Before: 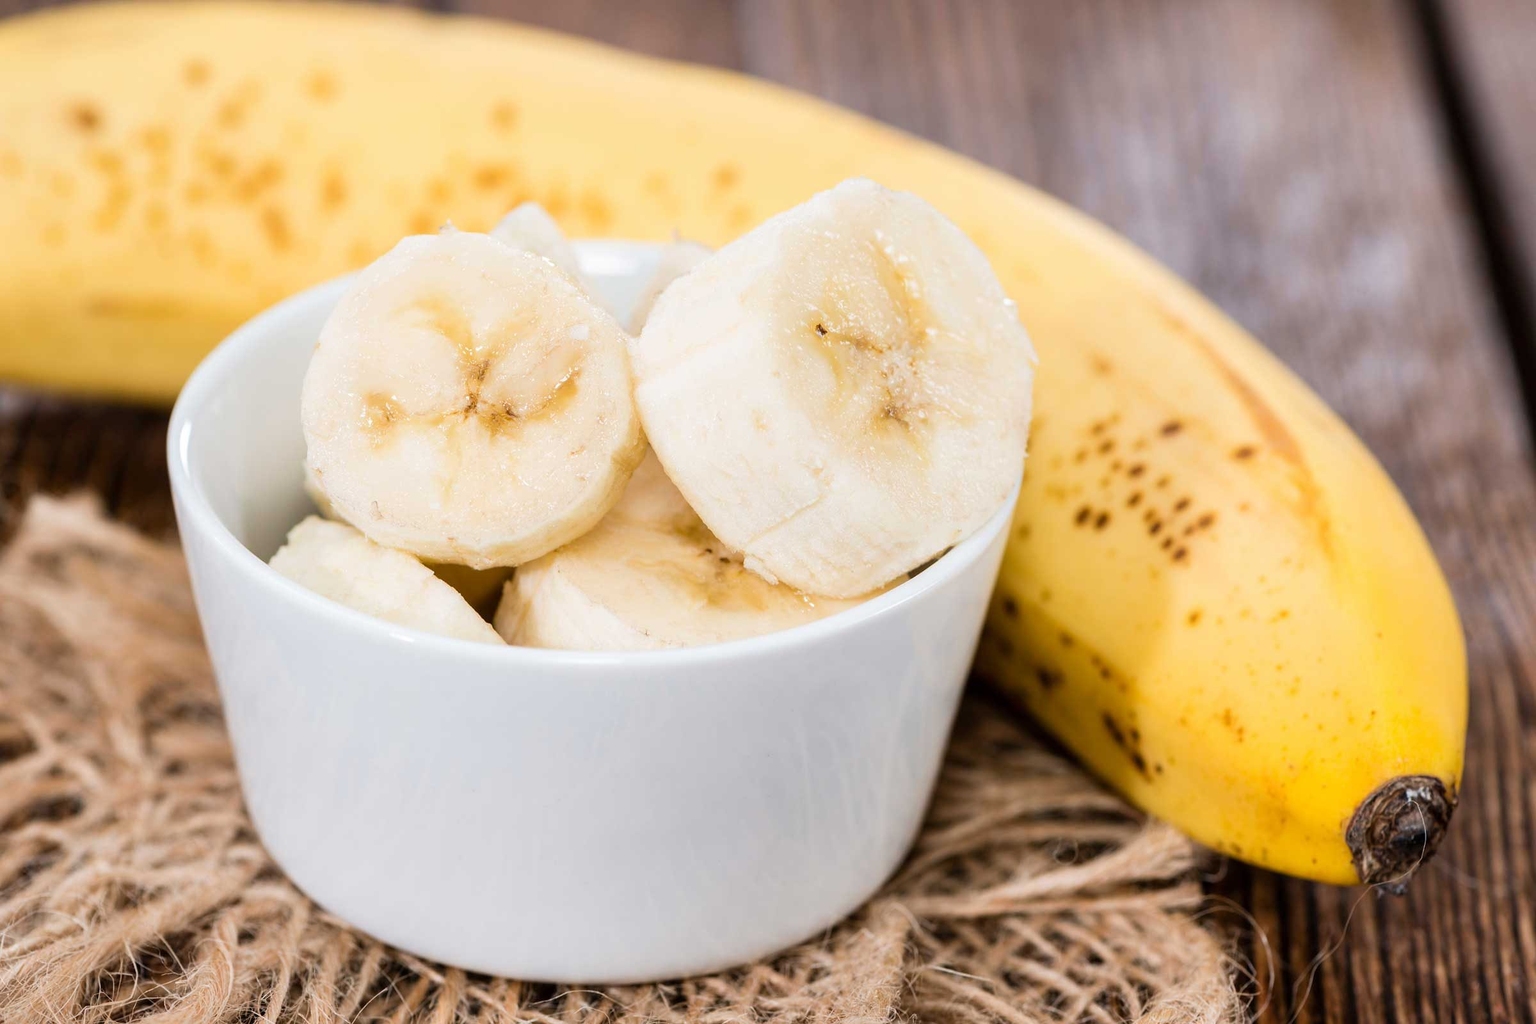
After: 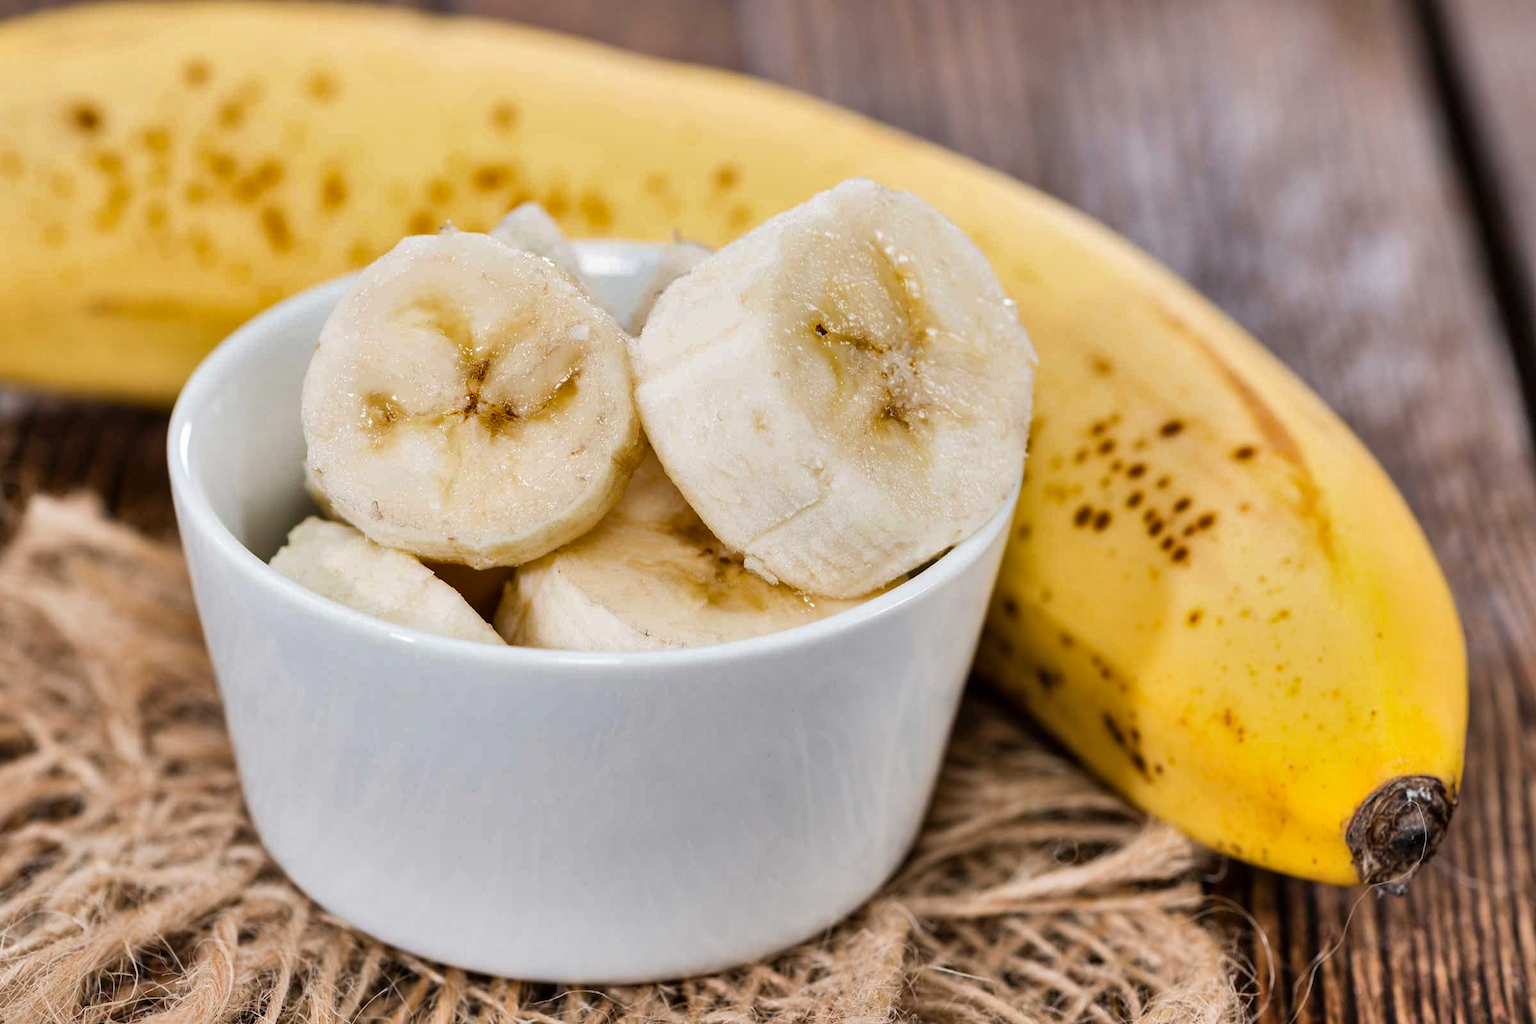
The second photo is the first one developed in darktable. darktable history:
shadows and highlights: shadows 76.66, highlights -60.91, soften with gaussian
tone equalizer: smoothing diameter 24.96%, edges refinement/feathering 13.99, preserve details guided filter
